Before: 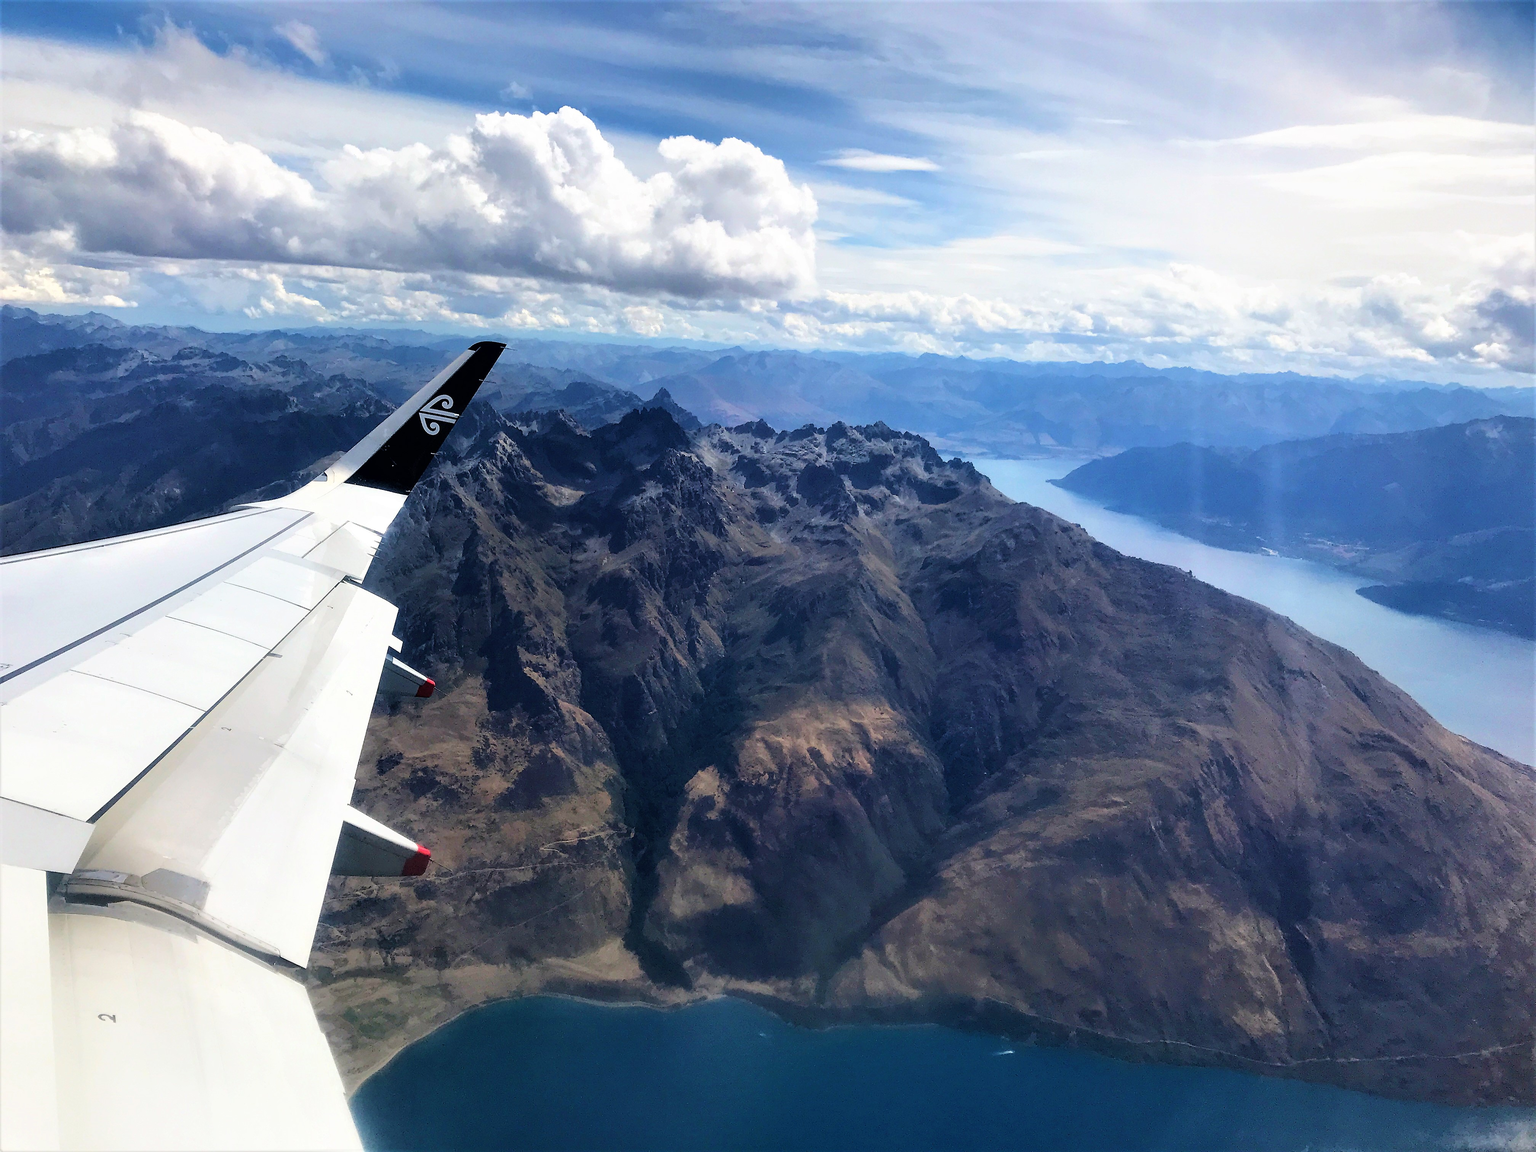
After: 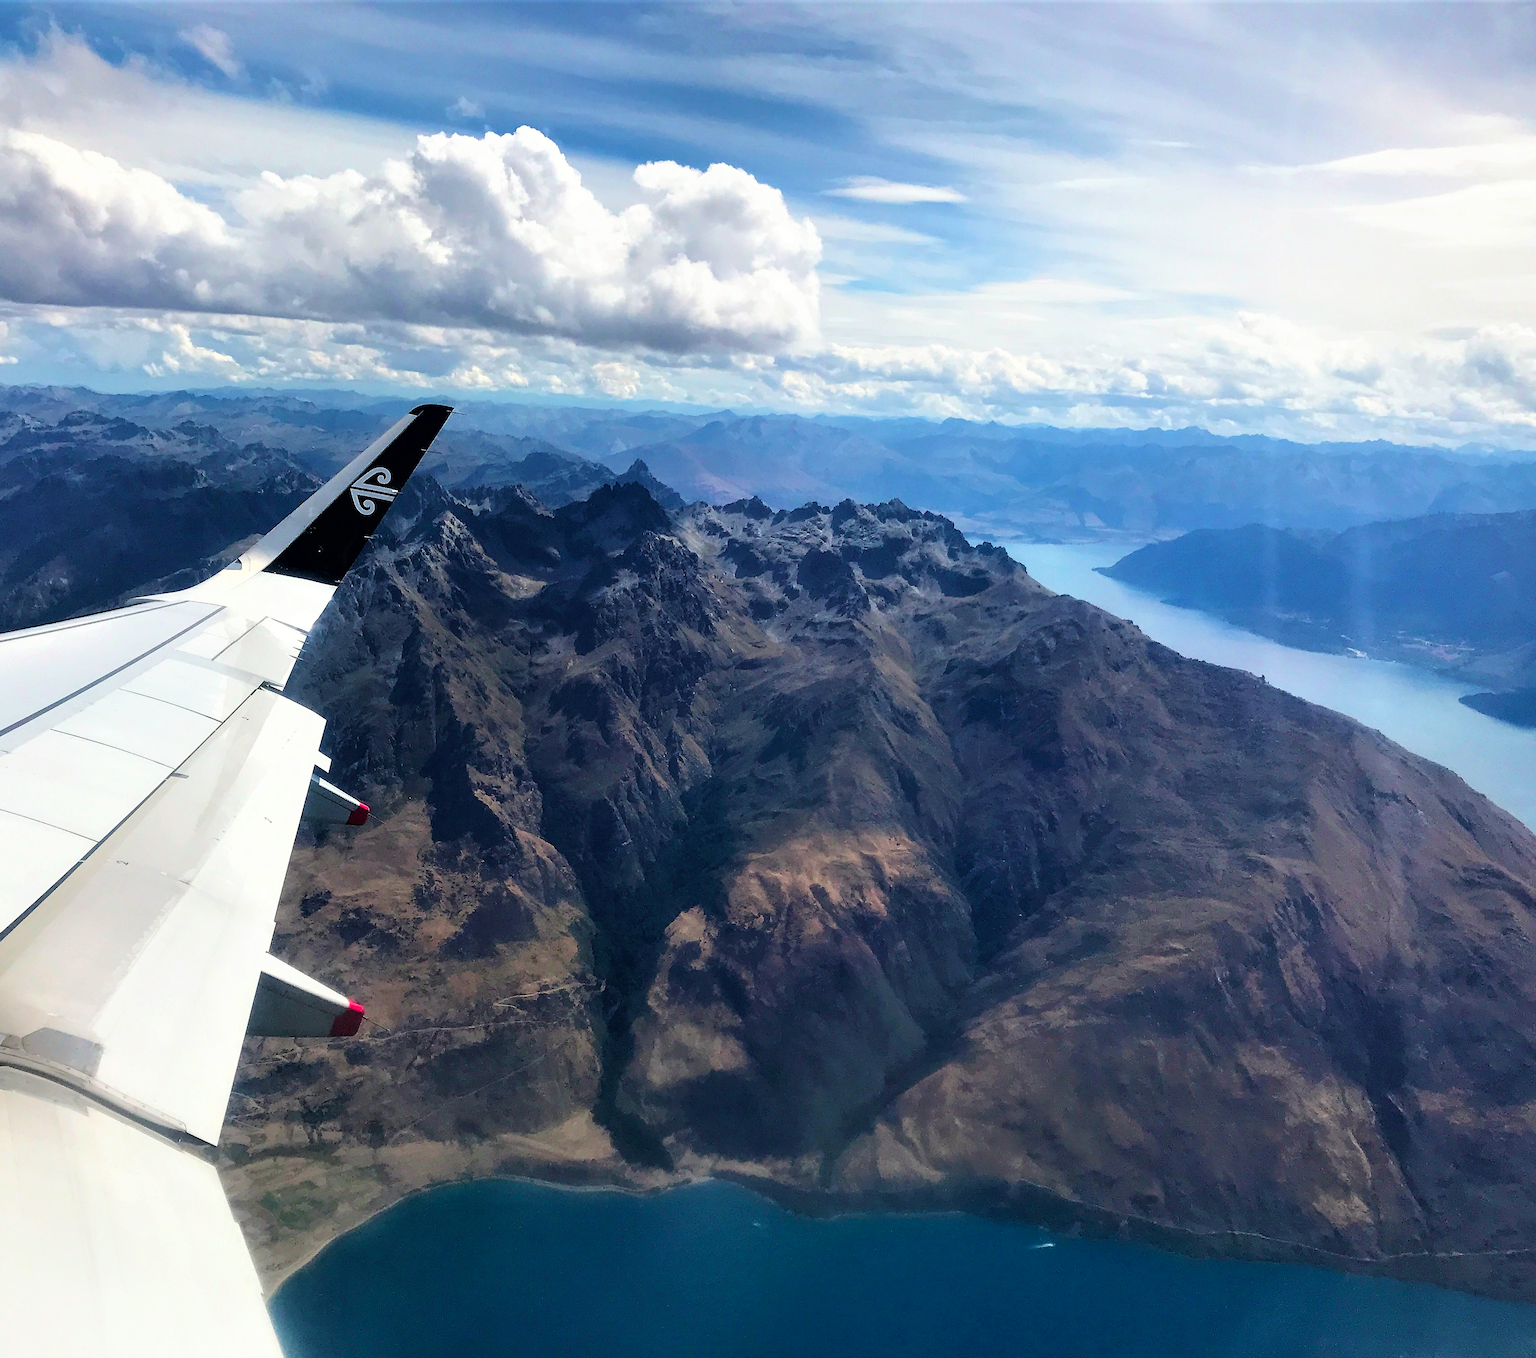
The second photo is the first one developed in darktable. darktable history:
crop: left 8.026%, right 7.374%
color calibration: output R [0.946, 0.065, -0.013, 0], output G [-0.246, 1.264, -0.017, 0], output B [0.046, -0.098, 1.05, 0], illuminant custom, x 0.344, y 0.359, temperature 5045.54 K
